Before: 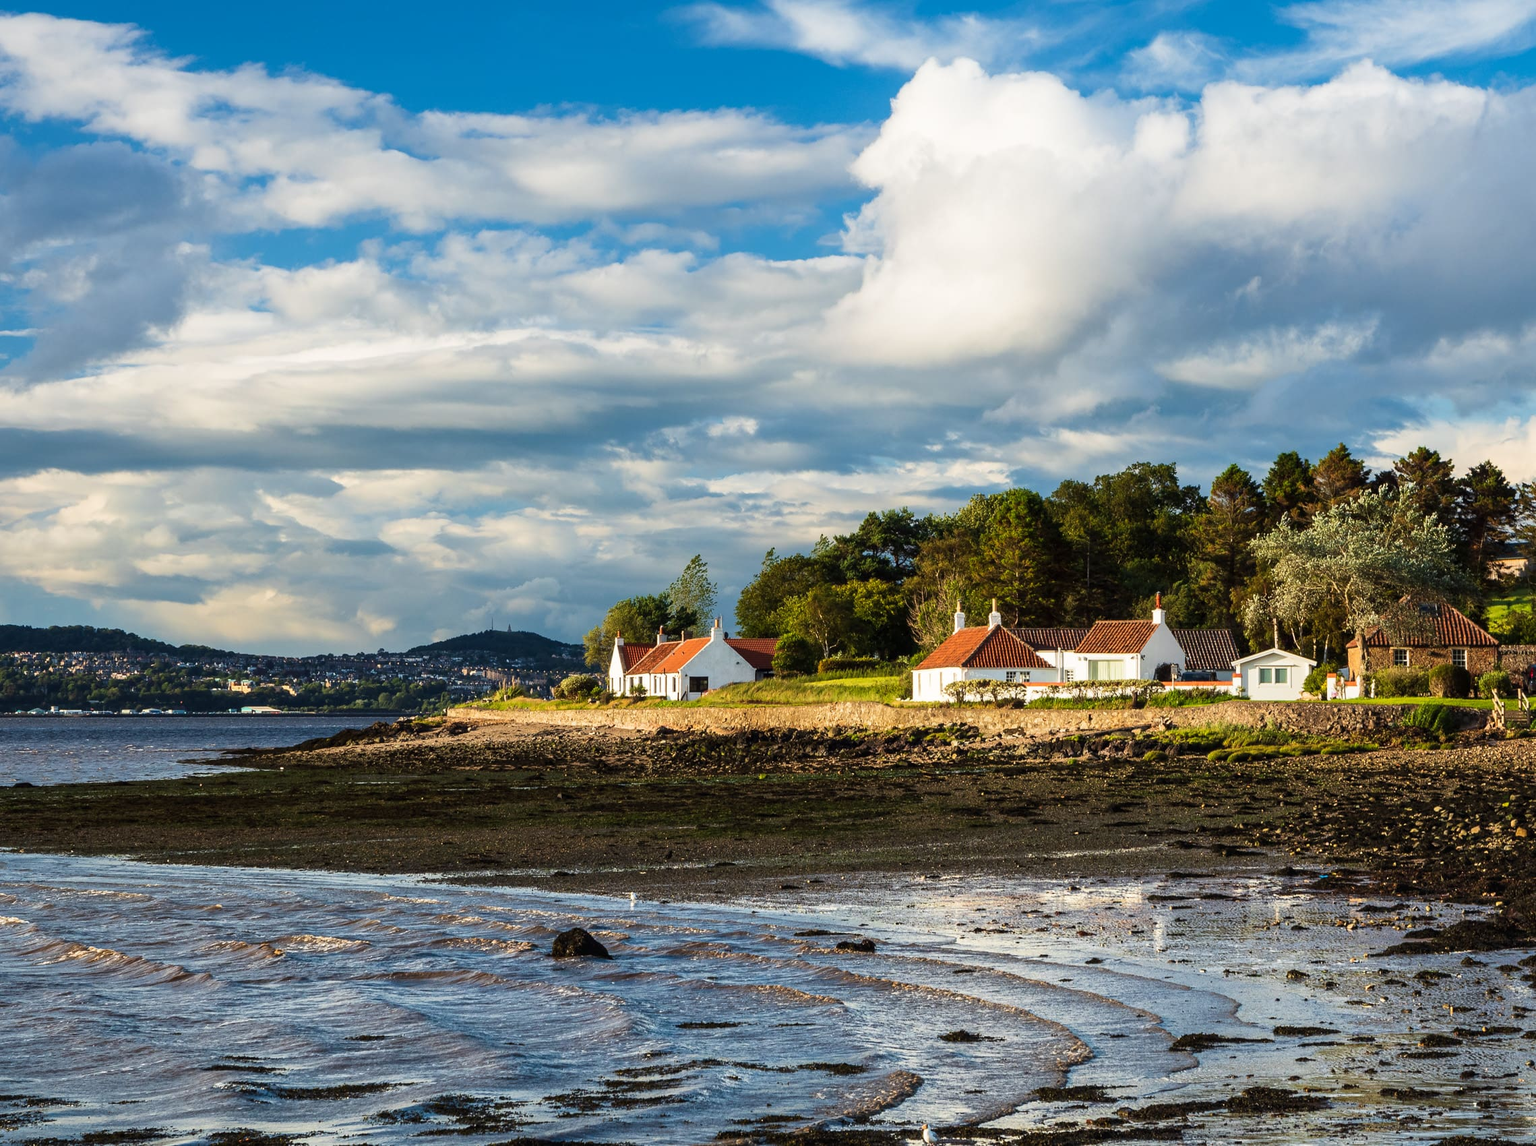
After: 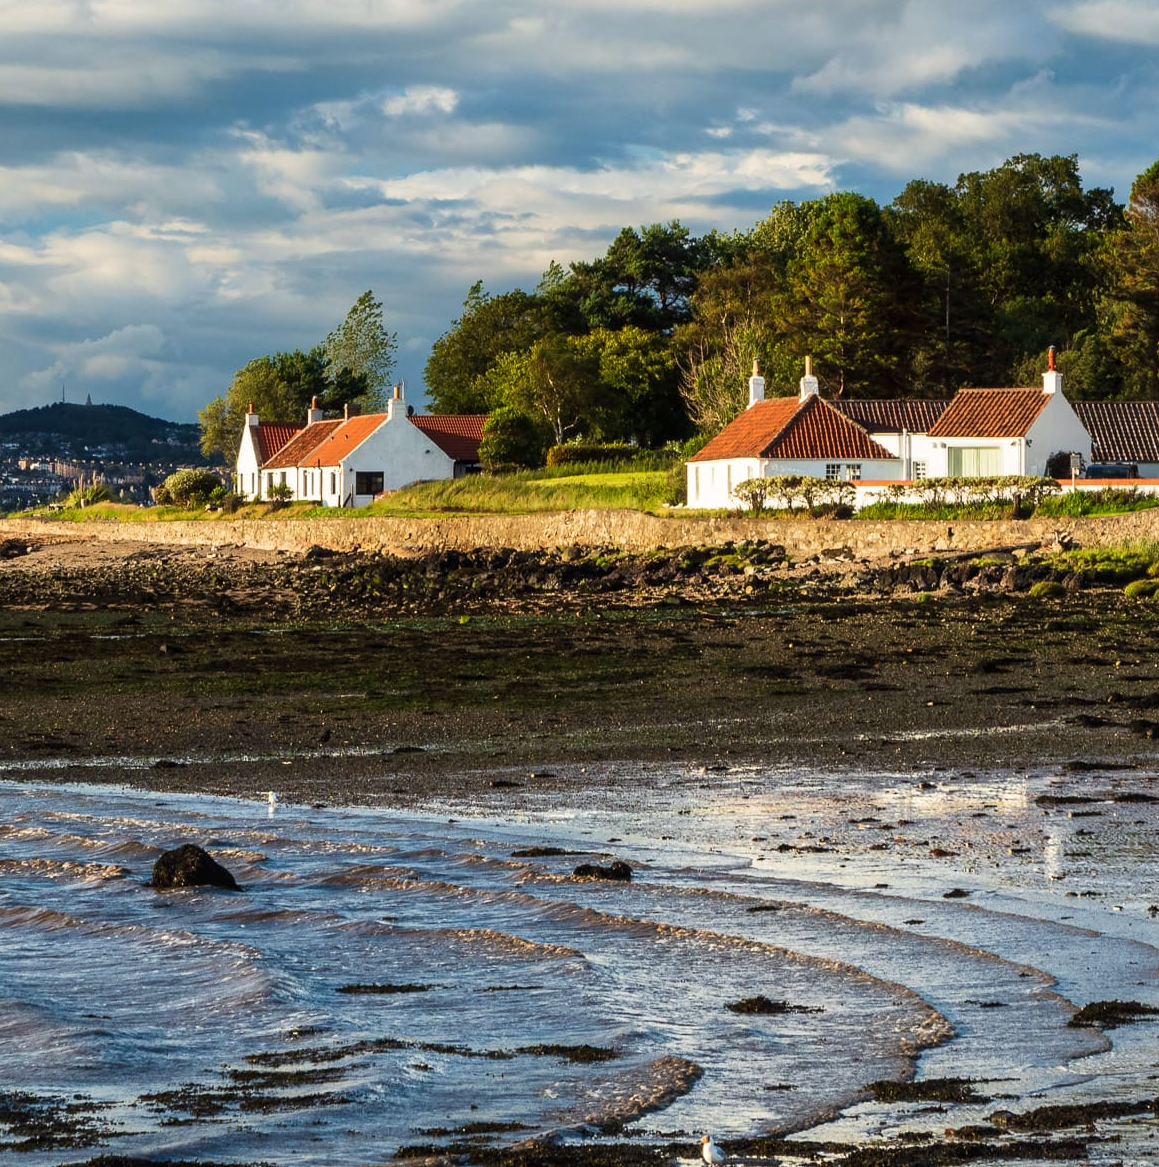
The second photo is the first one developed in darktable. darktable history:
crop and rotate: left 29.288%, top 31.314%, right 19.85%
